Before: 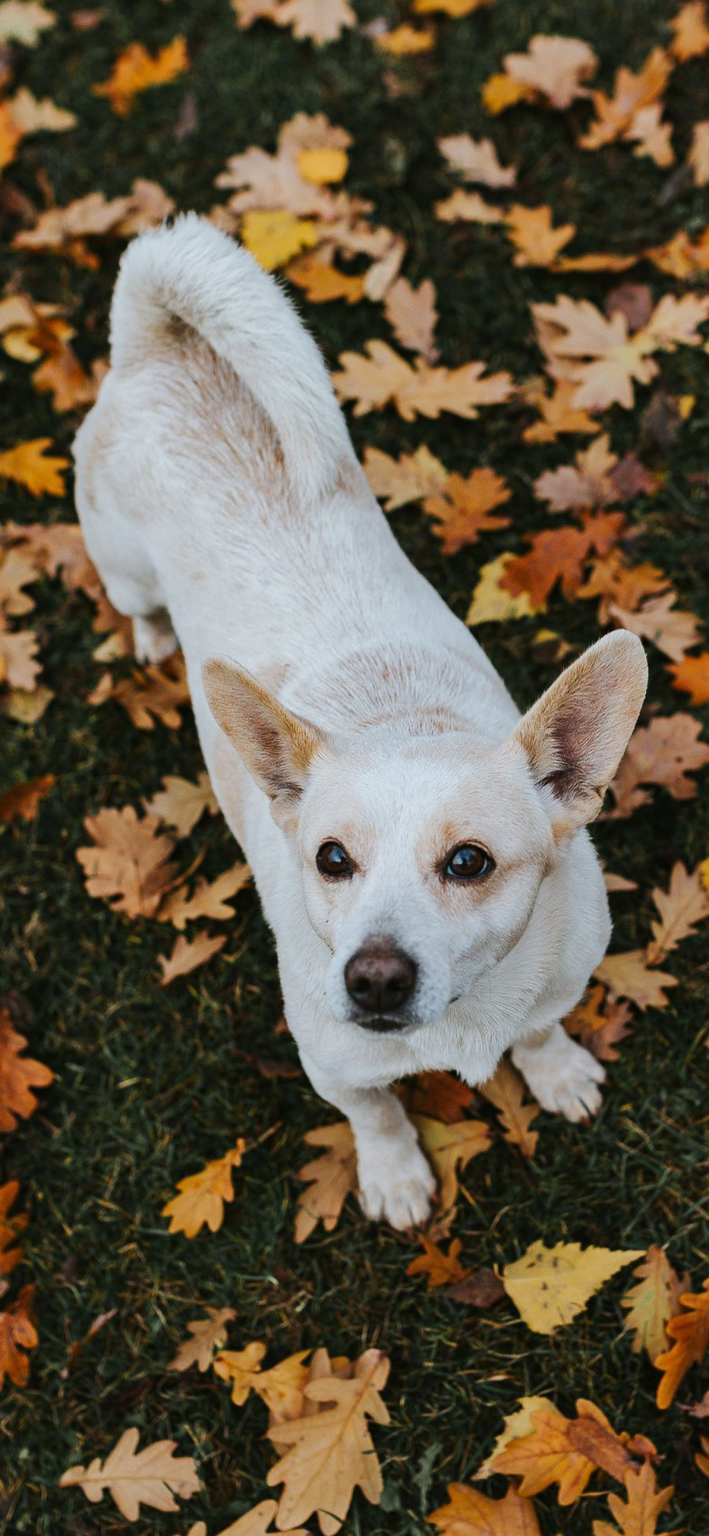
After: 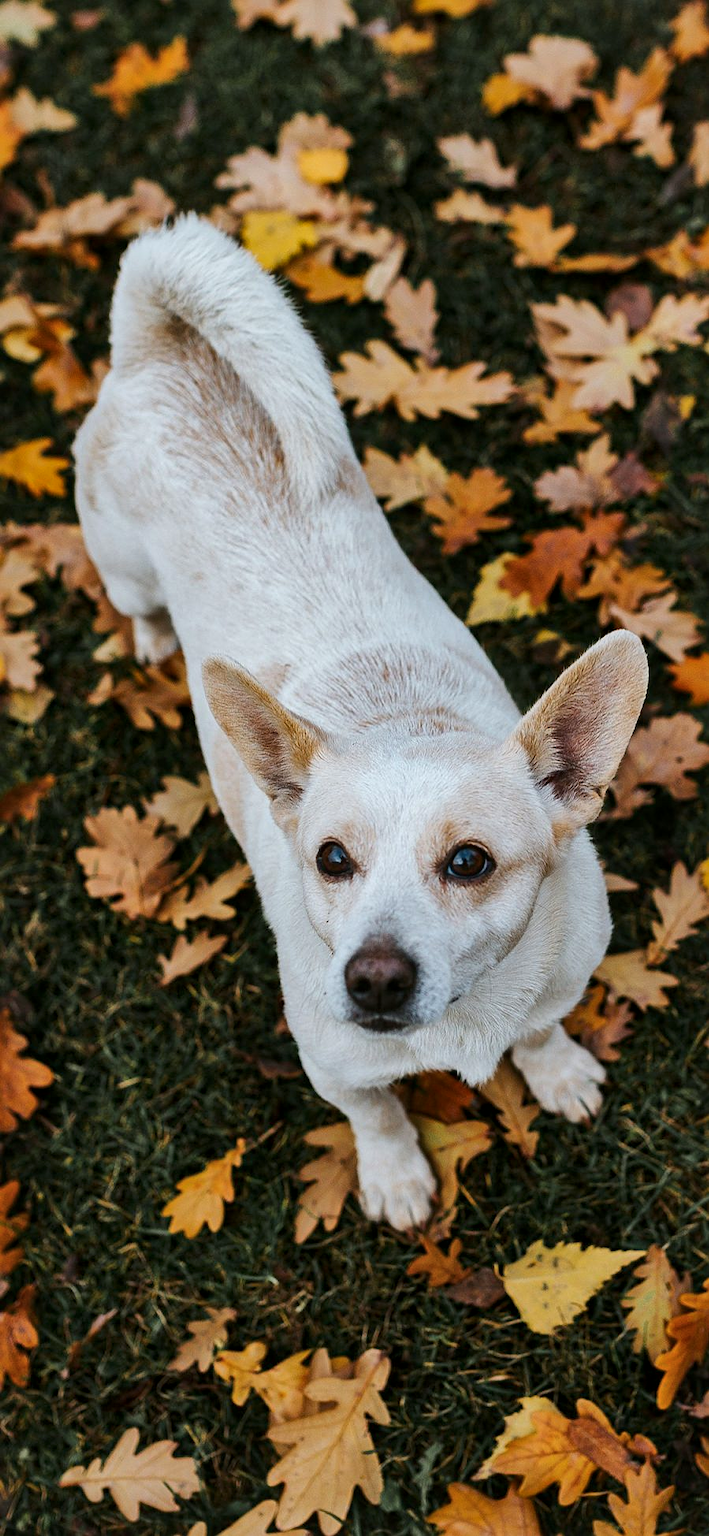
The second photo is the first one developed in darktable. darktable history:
local contrast: mode bilateral grid, contrast 19, coarseness 51, detail 147%, midtone range 0.2
sharpen: radius 1.307, amount 0.293, threshold 0.165
color balance rgb: power › hue 329.3°, perceptual saturation grading › global saturation -0.083%, global vibrance 20%
